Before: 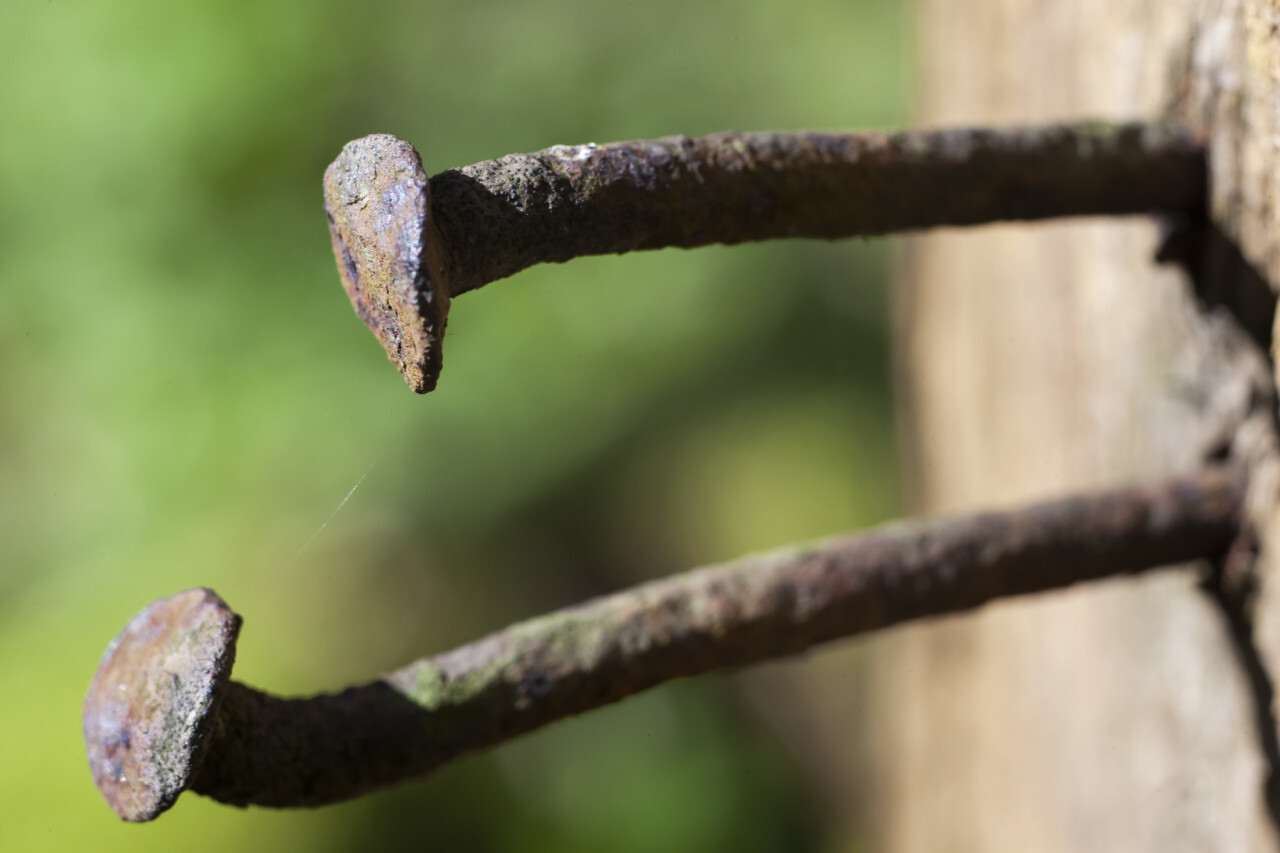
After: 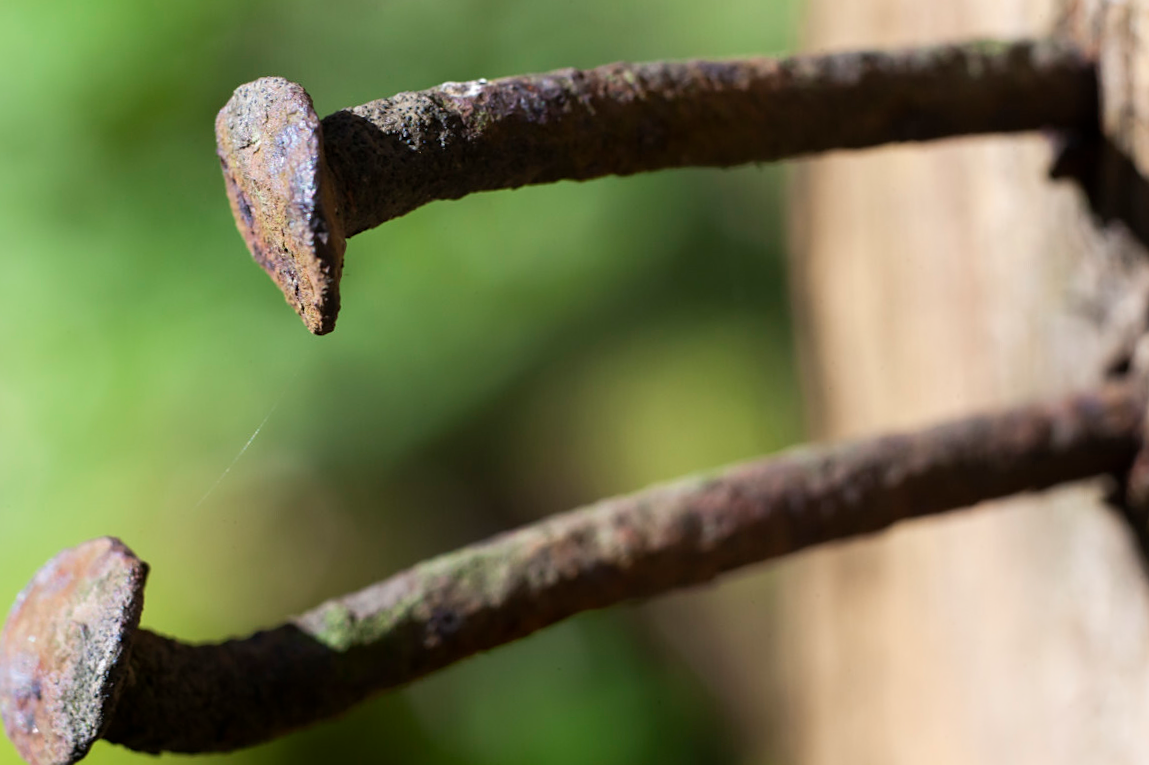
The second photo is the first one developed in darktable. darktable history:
crop and rotate: angle 1.96°, left 5.673%, top 5.673%
shadows and highlights: shadows -40.15, highlights 62.88, soften with gaussian
sharpen: amount 0.2
